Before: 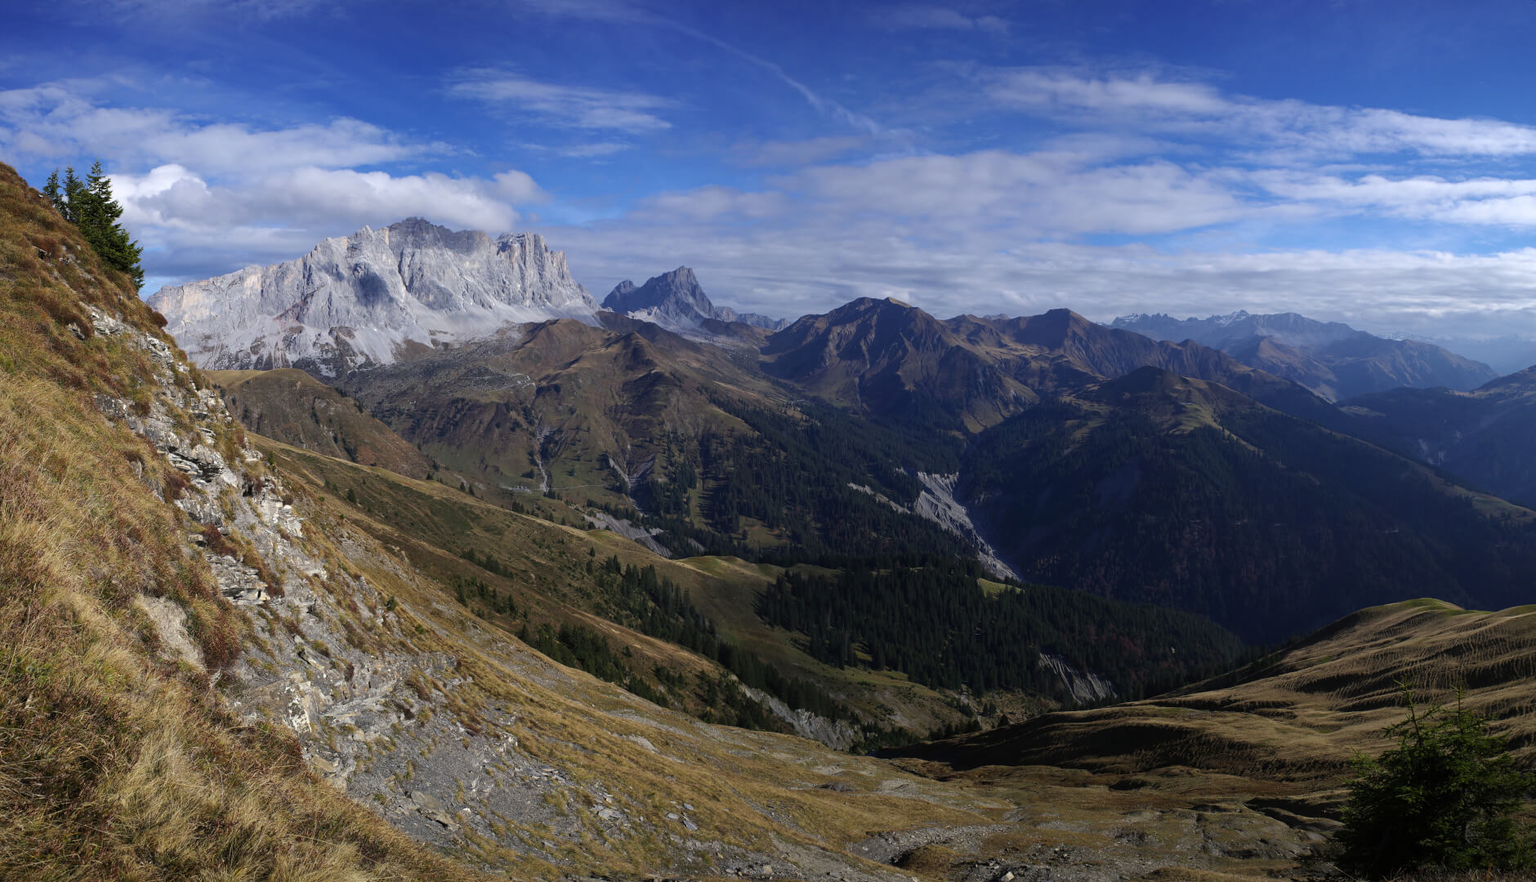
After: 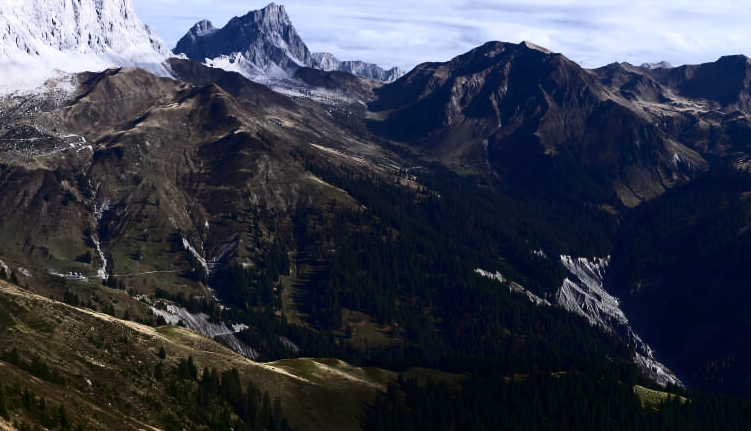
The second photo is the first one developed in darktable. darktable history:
exposure: exposure 0.485 EV, compensate highlight preservation false
crop: left 30%, top 30%, right 30%, bottom 30%
contrast brightness saturation: contrast 0.5, saturation -0.1
